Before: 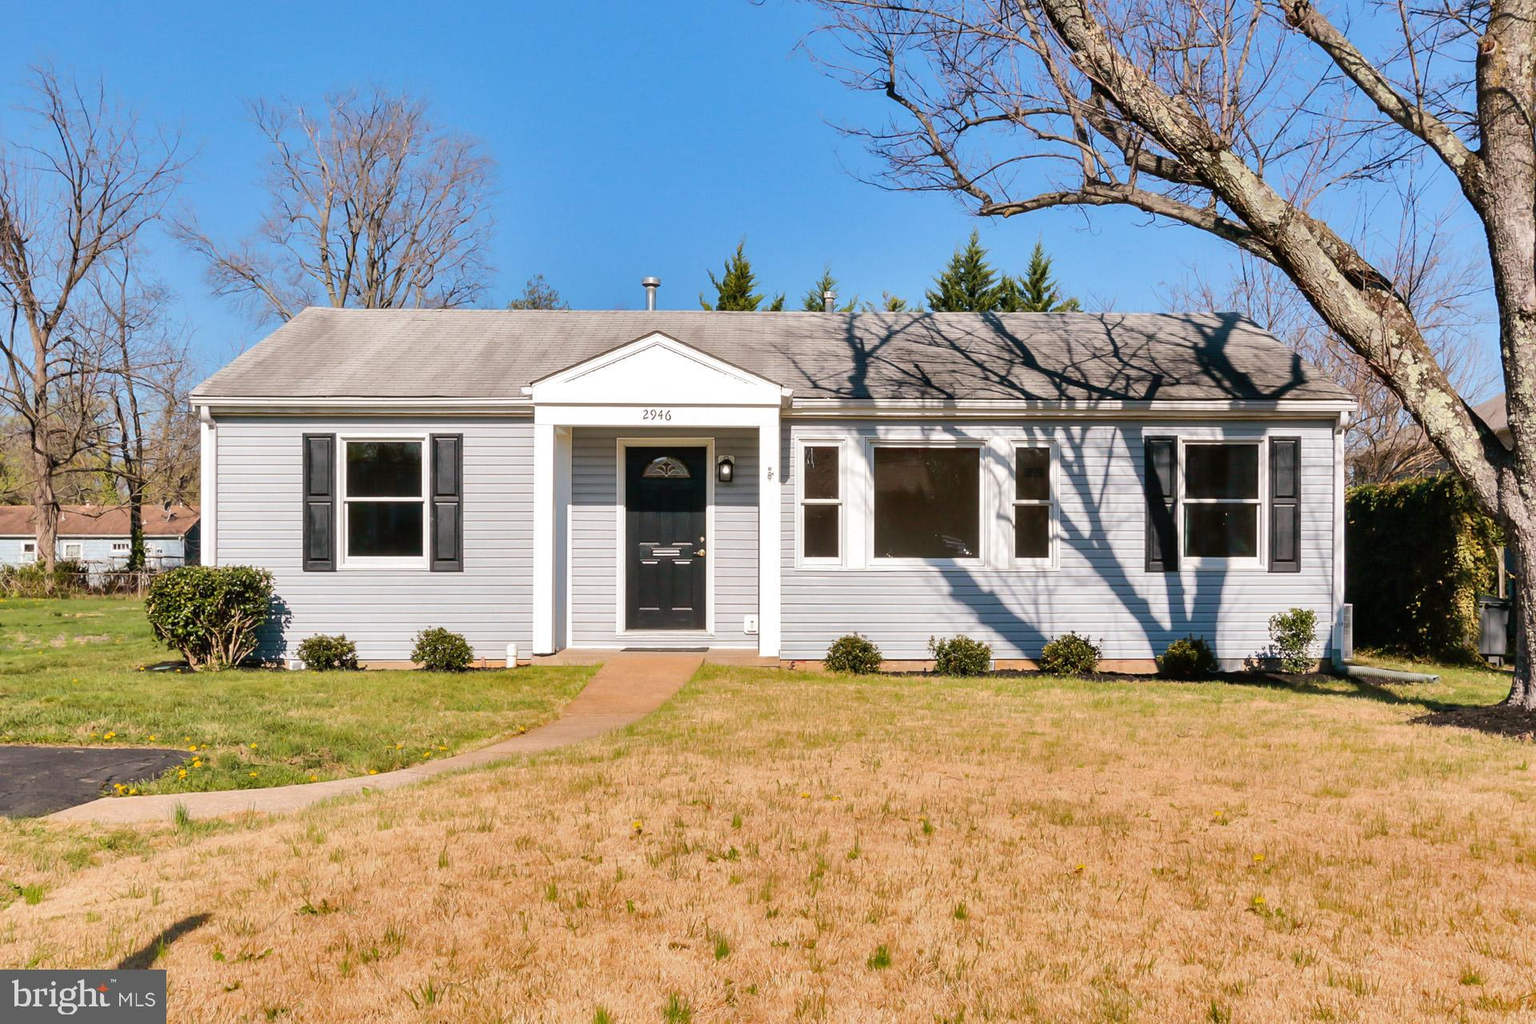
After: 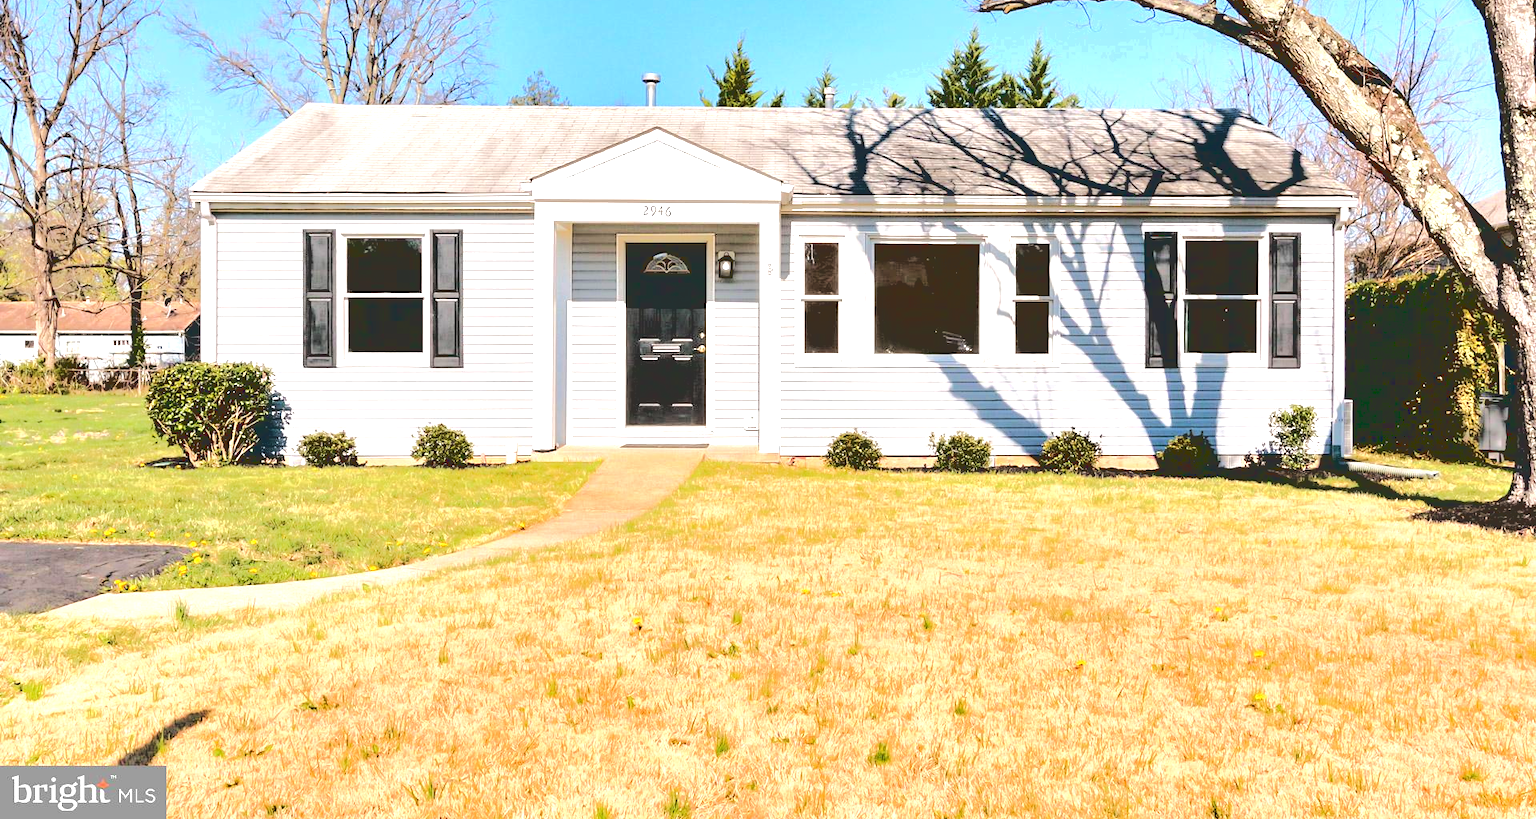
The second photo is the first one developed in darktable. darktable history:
exposure: exposure 0.921 EV, compensate highlight preservation false
crop and rotate: top 19.998%
base curve: curves: ch0 [(0.065, 0.026) (0.236, 0.358) (0.53, 0.546) (0.777, 0.841) (0.924, 0.992)], preserve colors average RGB
